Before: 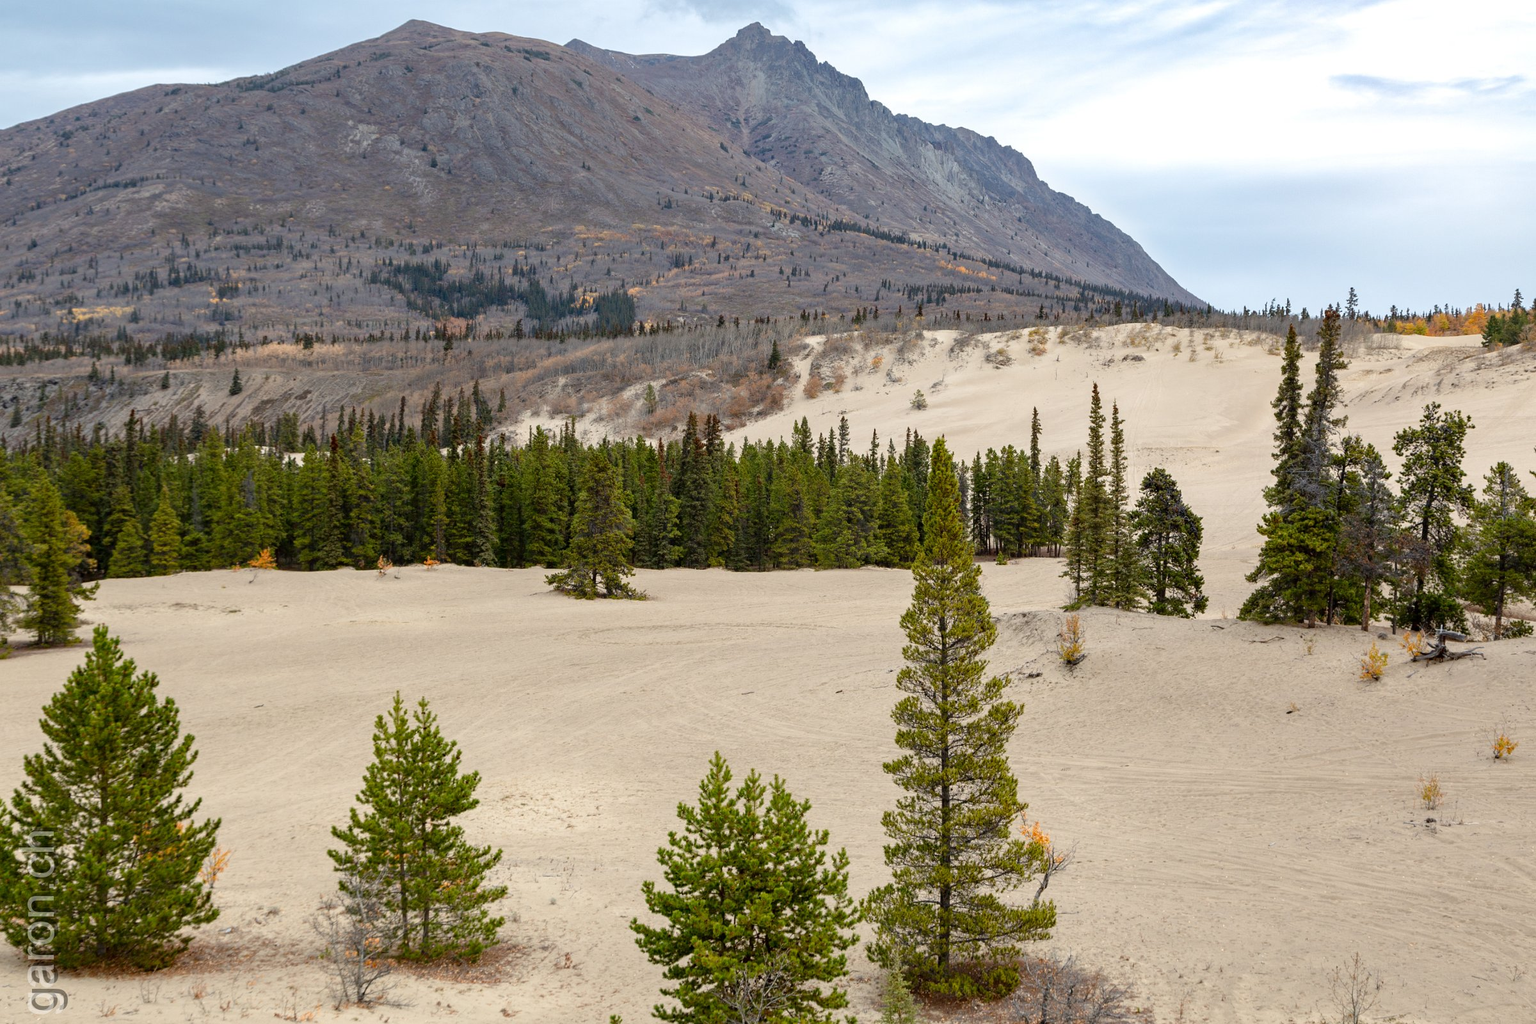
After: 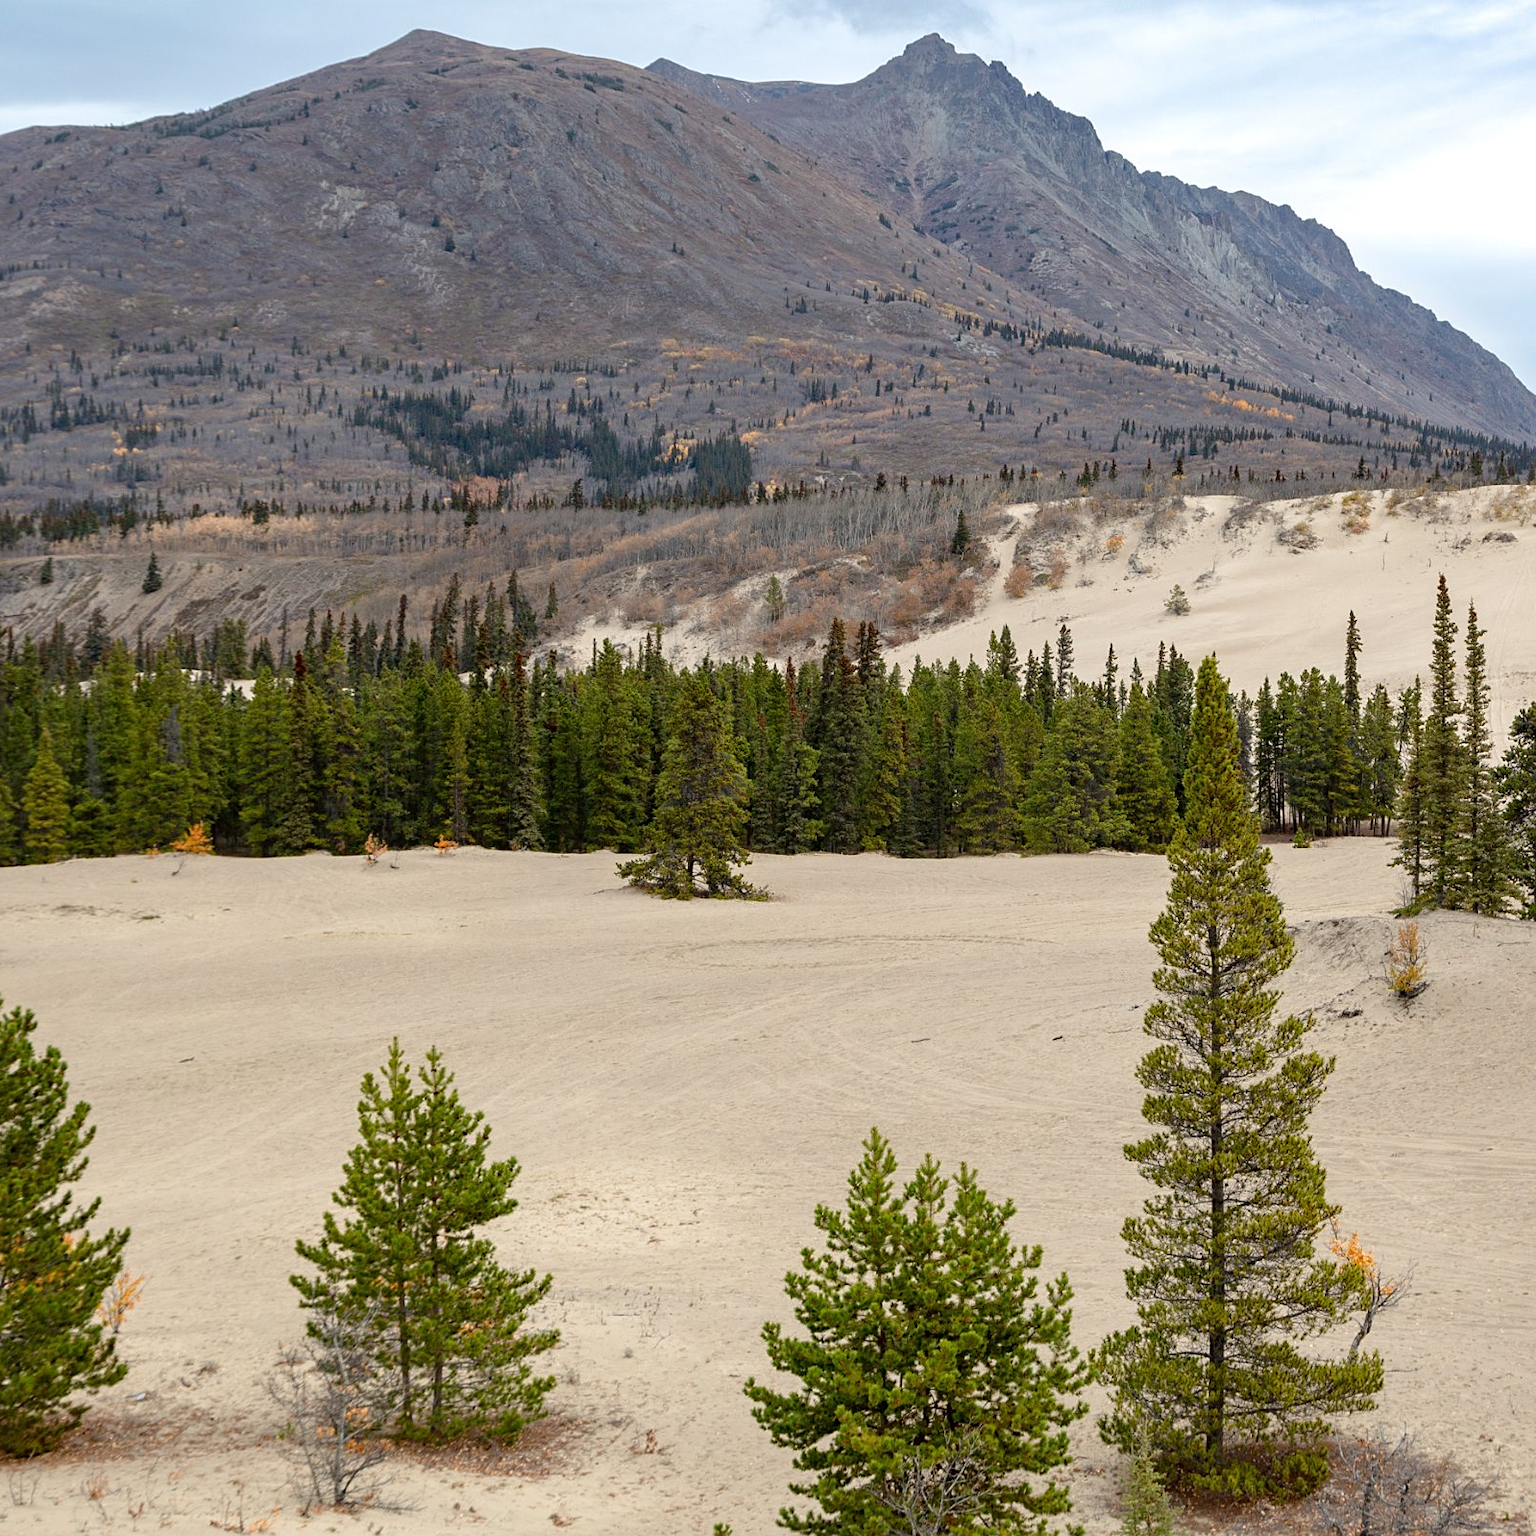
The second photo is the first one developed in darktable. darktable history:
crop and rotate: left 8.786%, right 24.548%
sharpen: amount 0.2
white balance: emerald 1
